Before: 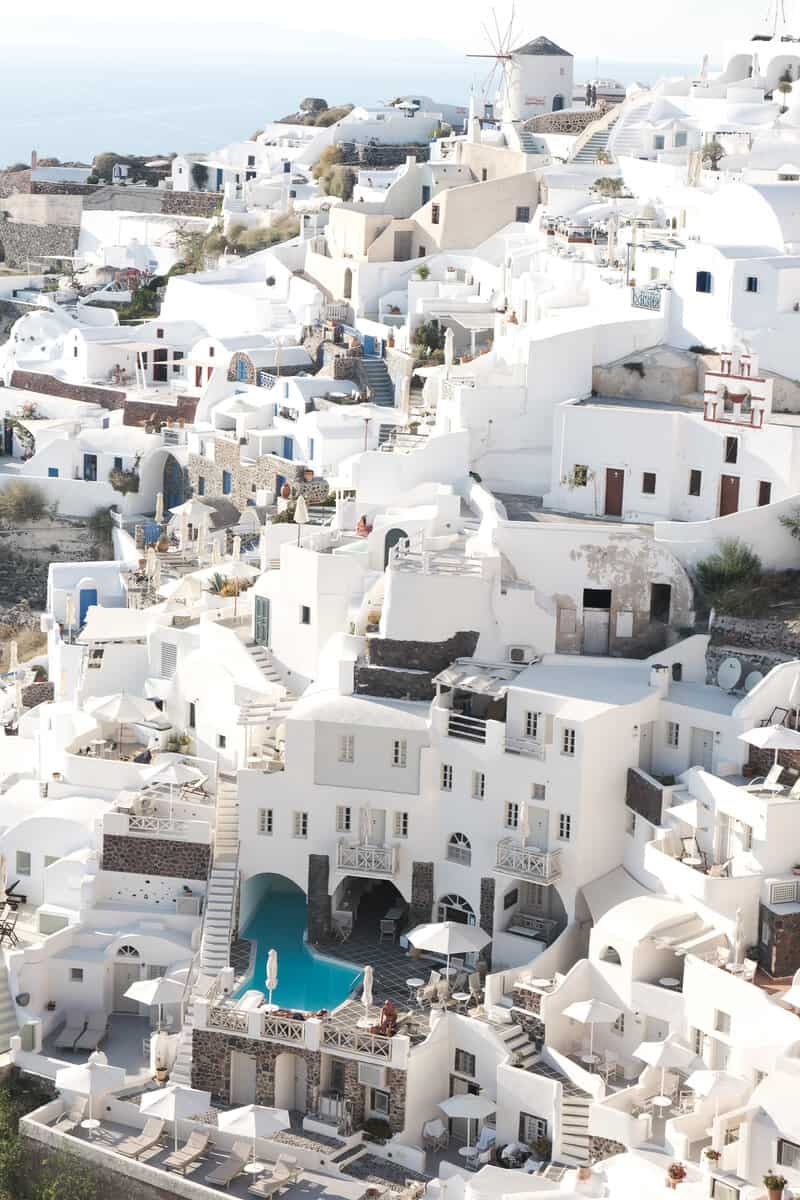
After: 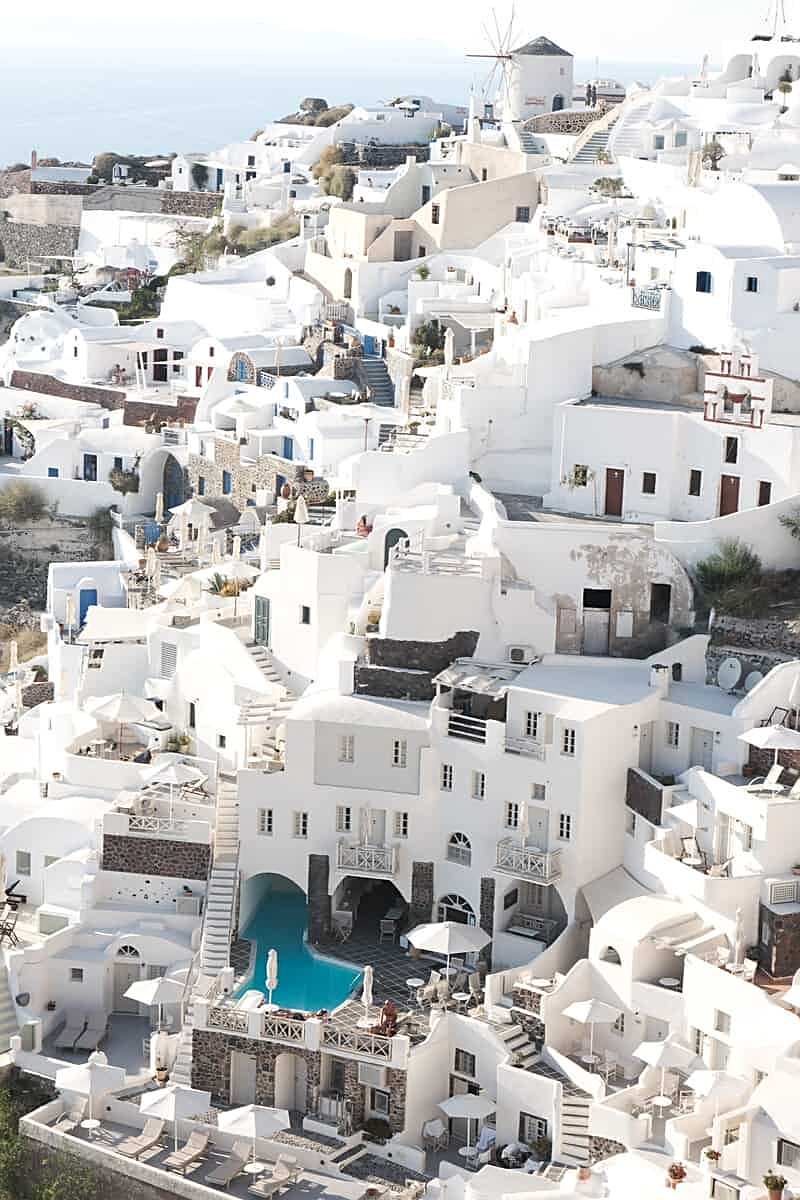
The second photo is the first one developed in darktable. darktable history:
levels: levels [0, 0.498, 0.996]
sharpen: on, module defaults
